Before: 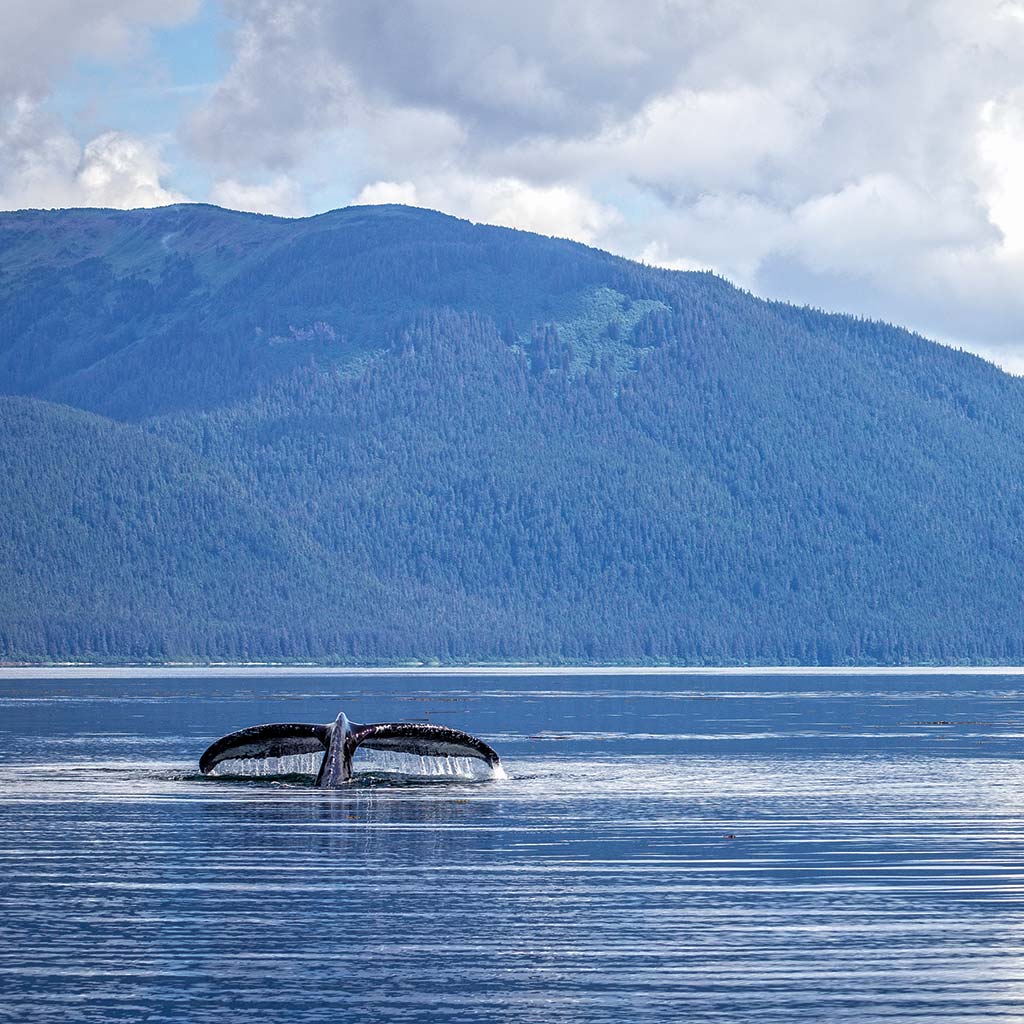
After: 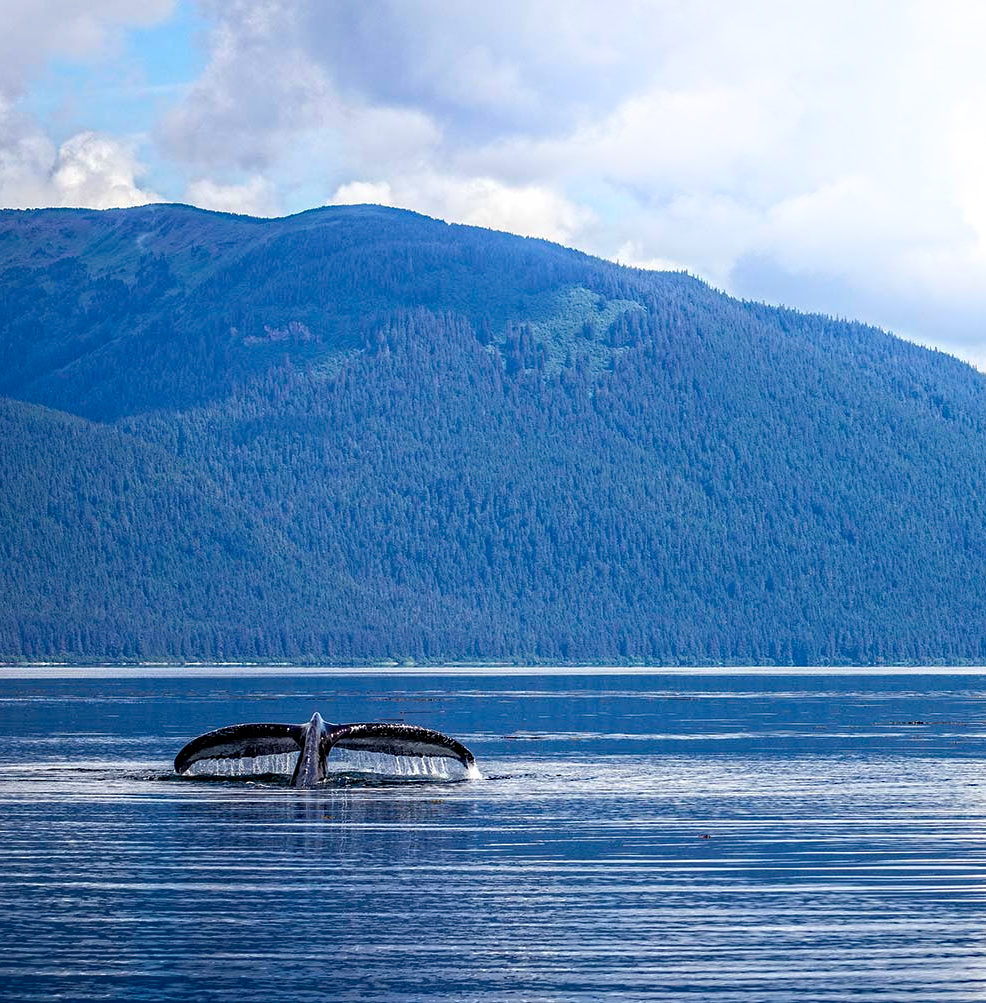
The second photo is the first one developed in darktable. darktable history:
haze removal: strength 0.512, distance 0.423, compatibility mode true, adaptive false
sharpen: radius 2.892, amount 0.866, threshold 47.51
crop and rotate: left 2.505%, right 1.144%, bottom 2.021%
shadows and highlights: shadows -89.43, highlights 91.77, soften with gaussian
